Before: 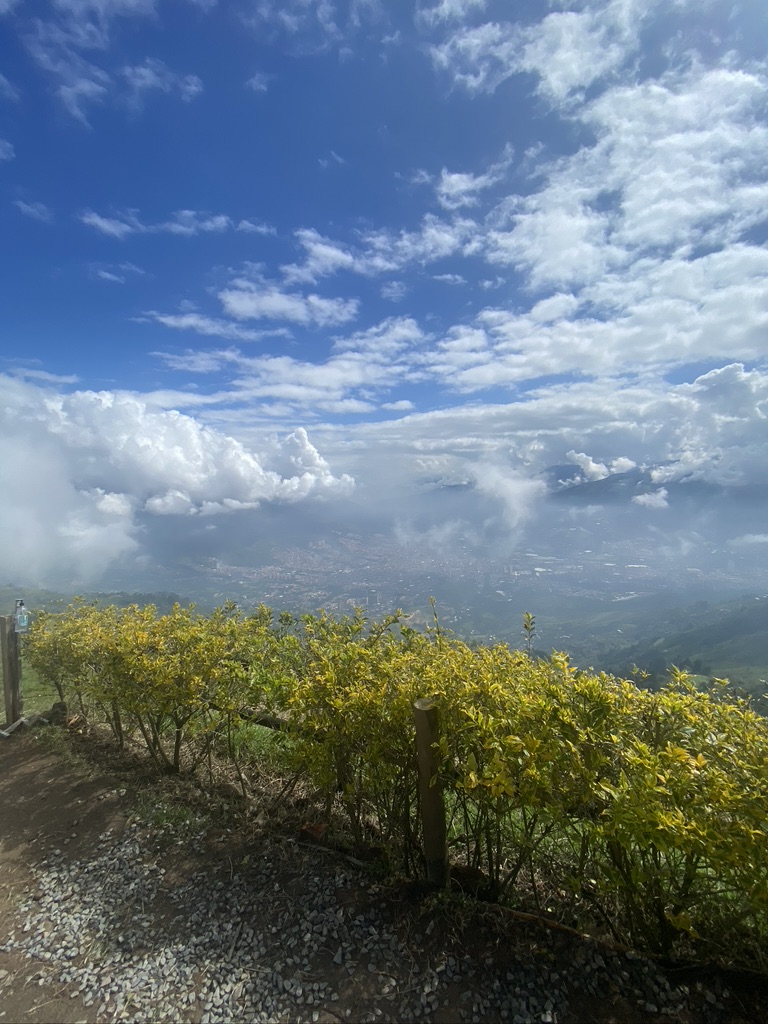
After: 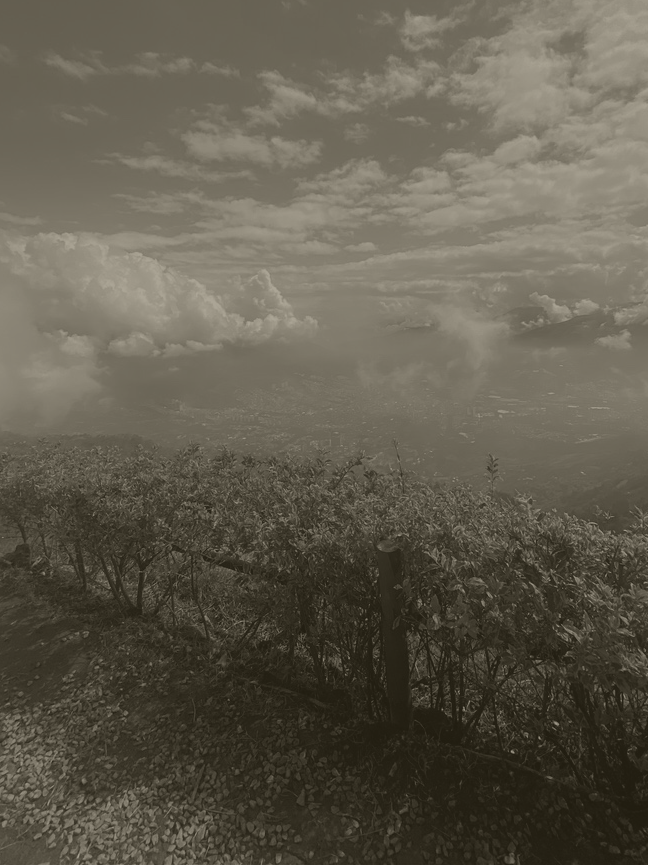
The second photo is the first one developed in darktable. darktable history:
crop and rotate: left 4.842%, top 15.51%, right 10.668%
color calibration: output gray [0.253, 0.26, 0.487, 0], gray › normalize channels true, illuminant same as pipeline (D50), adaptation XYZ, x 0.346, y 0.359, gamut compression 0
colorize: hue 41.44°, saturation 22%, source mix 60%, lightness 10.61%
